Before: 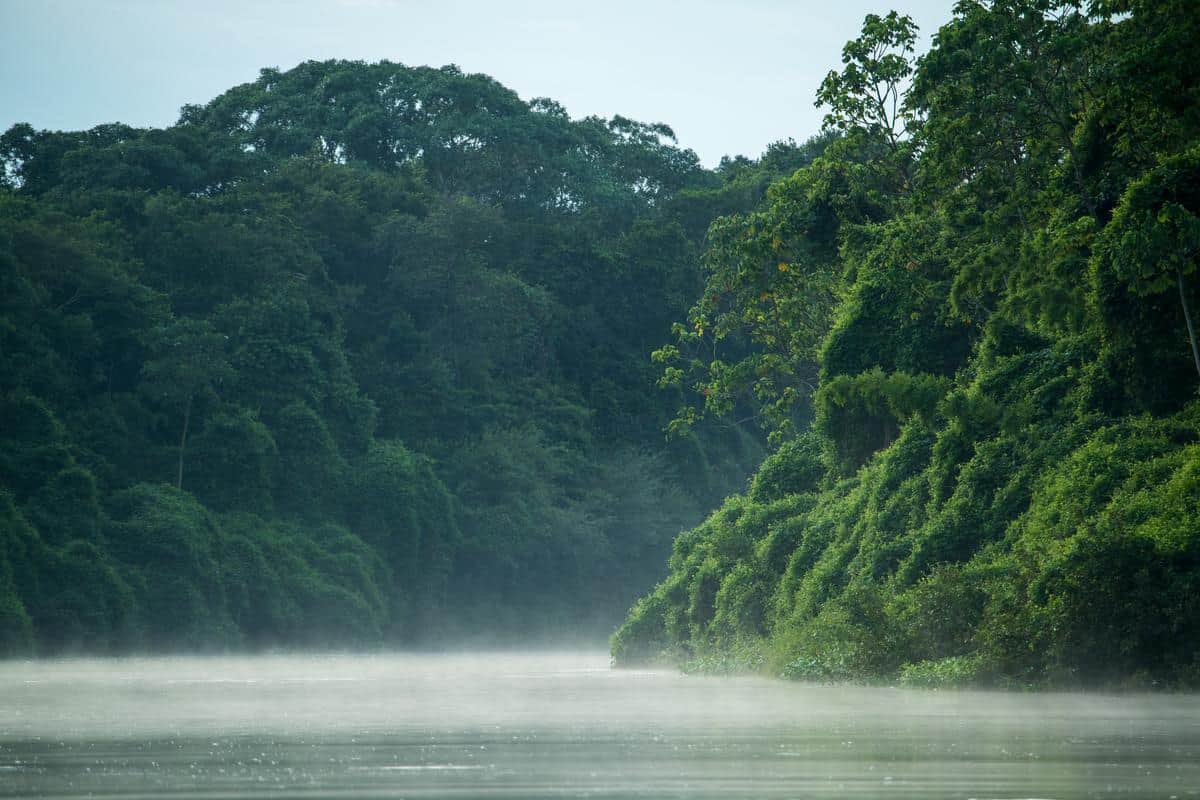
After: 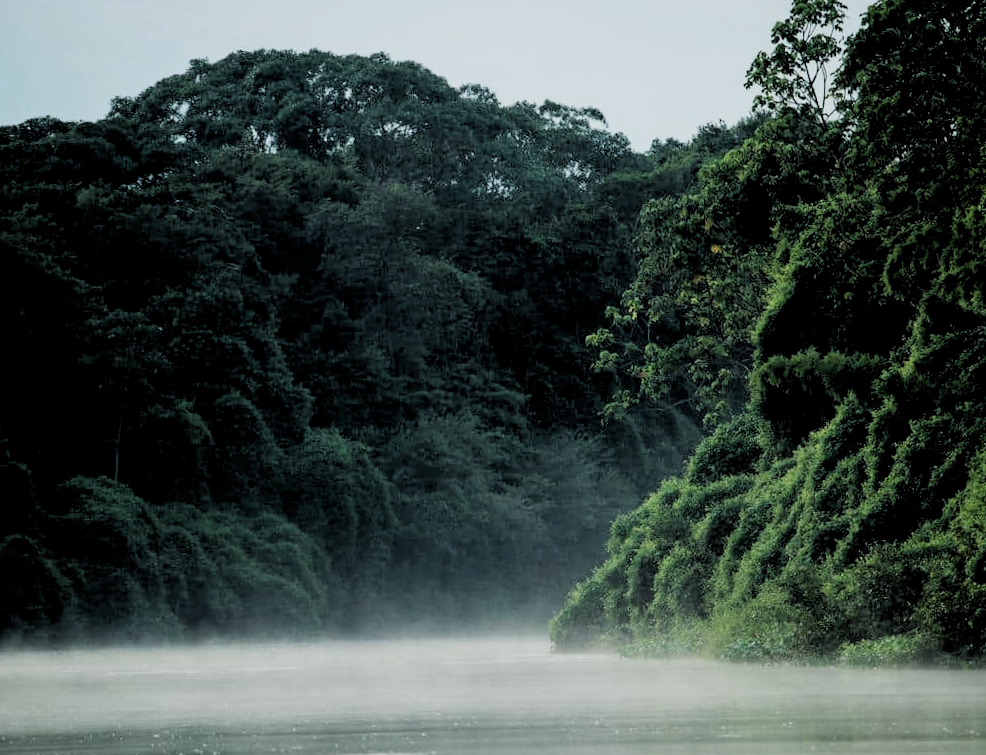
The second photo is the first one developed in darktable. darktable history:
crop and rotate: angle 1°, left 4.281%, top 0.642%, right 11.383%, bottom 2.486%
color zones: curves: ch0 [(0.018, 0.548) (0.224, 0.64) (0.425, 0.447) (0.675, 0.575) (0.732, 0.579)]; ch1 [(0.066, 0.487) (0.25, 0.5) (0.404, 0.43) (0.75, 0.421) (0.956, 0.421)]; ch2 [(0.044, 0.561) (0.215, 0.465) (0.399, 0.544) (0.465, 0.548) (0.614, 0.447) (0.724, 0.43) (0.882, 0.623) (0.956, 0.632)]
filmic rgb: hardness 4.17
rgb levels: levels [[0.034, 0.472, 0.904], [0, 0.5, 1], [0, 0.5, 1]]
